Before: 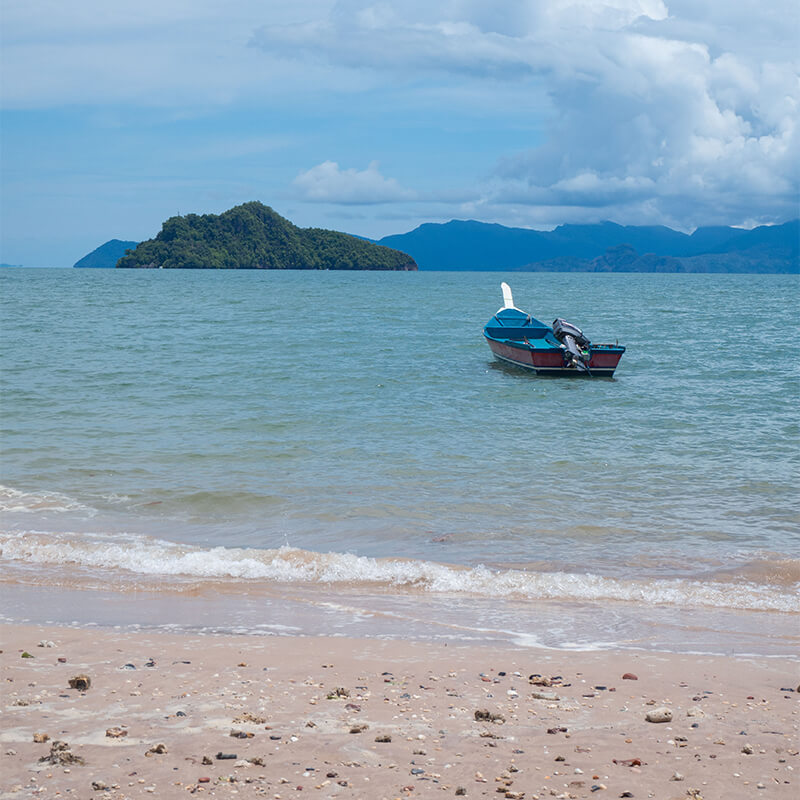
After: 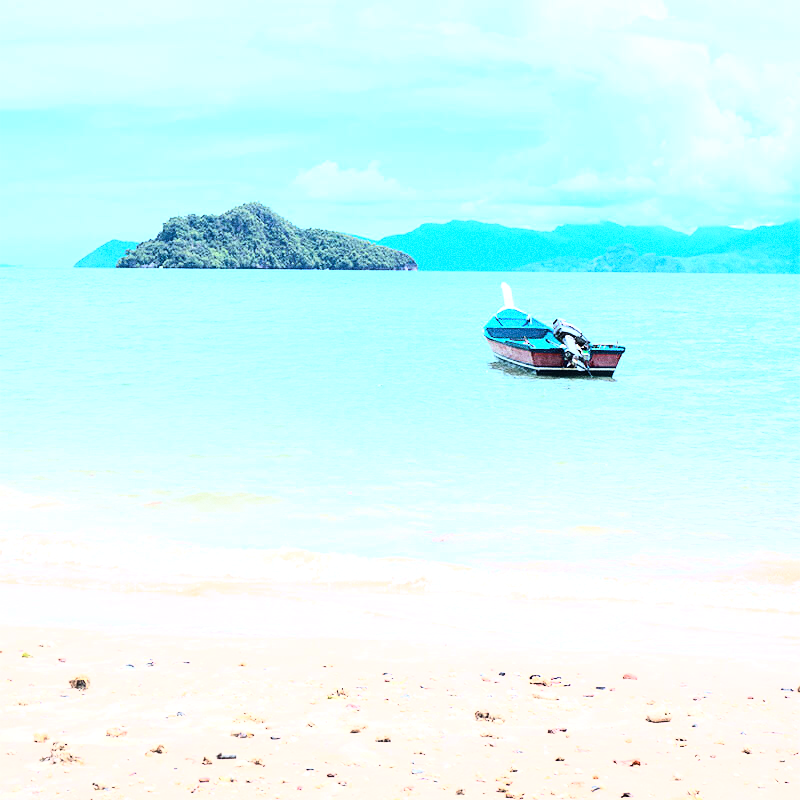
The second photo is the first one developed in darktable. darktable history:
grain: coarseness 0.09 ISO, strength 40%
exposure: black level correction 0, exposure 1.3 EV, compensate exposure bias true, compensate highlight preservation false
rgb curve: curves: ch0 [(0, 0) (0.21, 0.15) (0.24, 0.21) (0.5, 0.75) (0.75, 0.96) (0.89, 0.99) (1, 1)]; ch1 [(0, 0.02) (0.21, 0.13) (0.25, 0.2) (0.5, 0.67) (0.75, 0.9) (0.89, 0.97) (1, 1)]; ch2 [(0, 0.02) (0.21, 0.13) (0.25, 0.2) (0.5, 0.67) (0.75, 0.9) (0.89, 0.97) (1, 1)], compensate middle gray true
